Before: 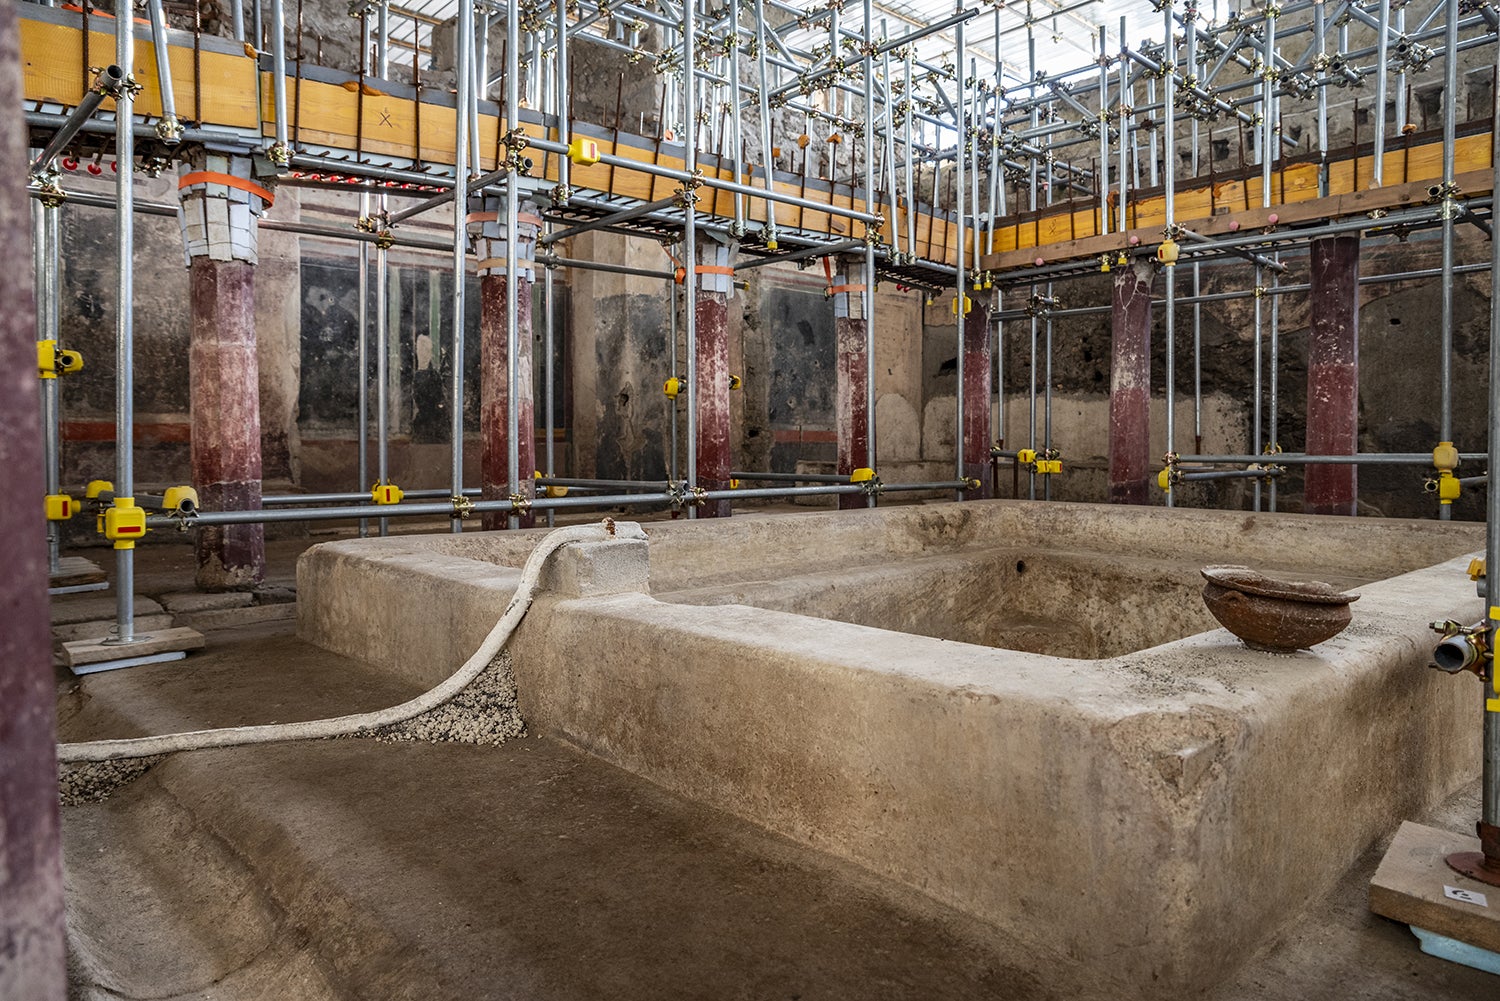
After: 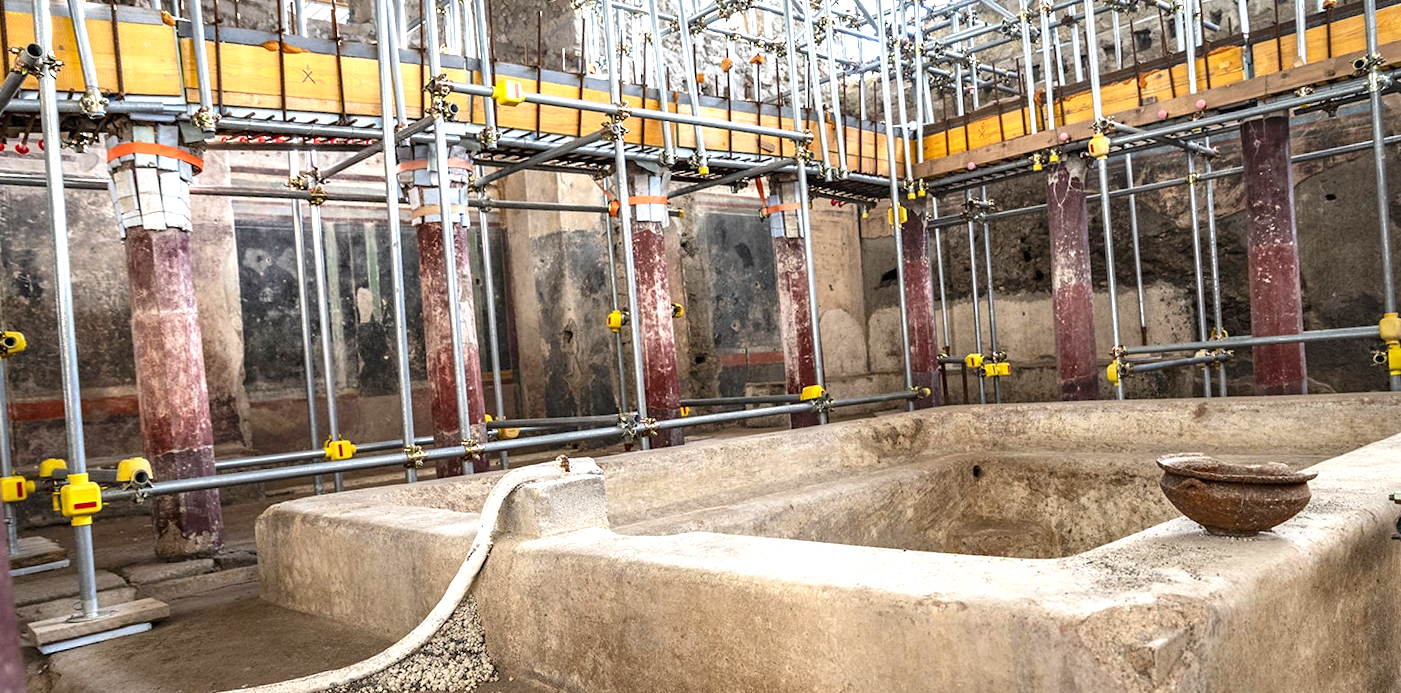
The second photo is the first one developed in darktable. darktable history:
rotate and perspective: rotation -4.57°, crop left 0.054, crop right 0.944, crop top 0.087, crop bottom 0.914
exposure: black level correction 0, exposure 0.95 EV, compensate exposure bias true, compensate highlight preservation false
crop: top 3.857%, bottom 21.132%
